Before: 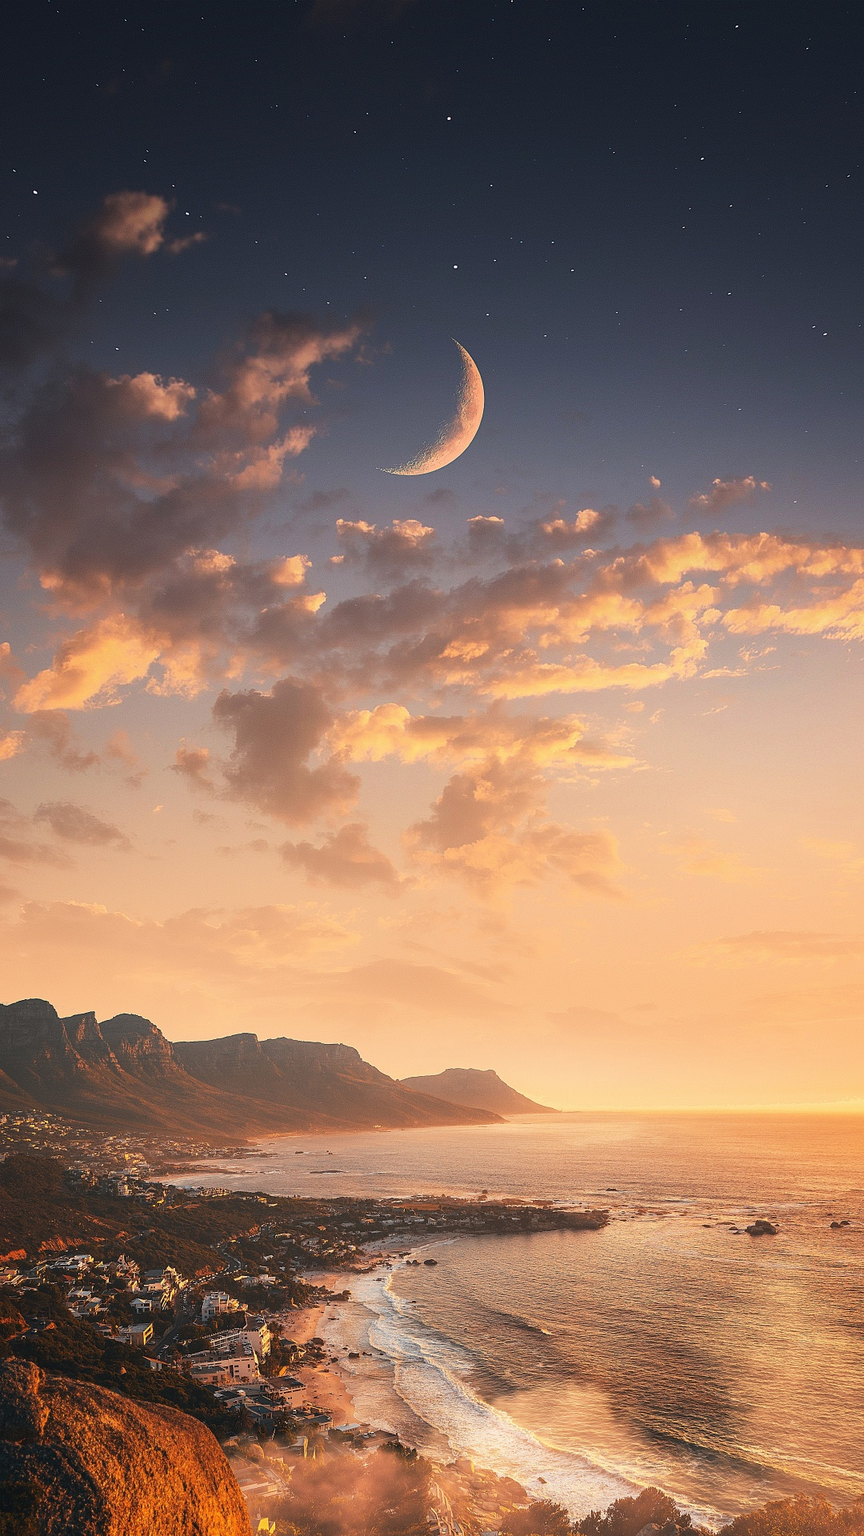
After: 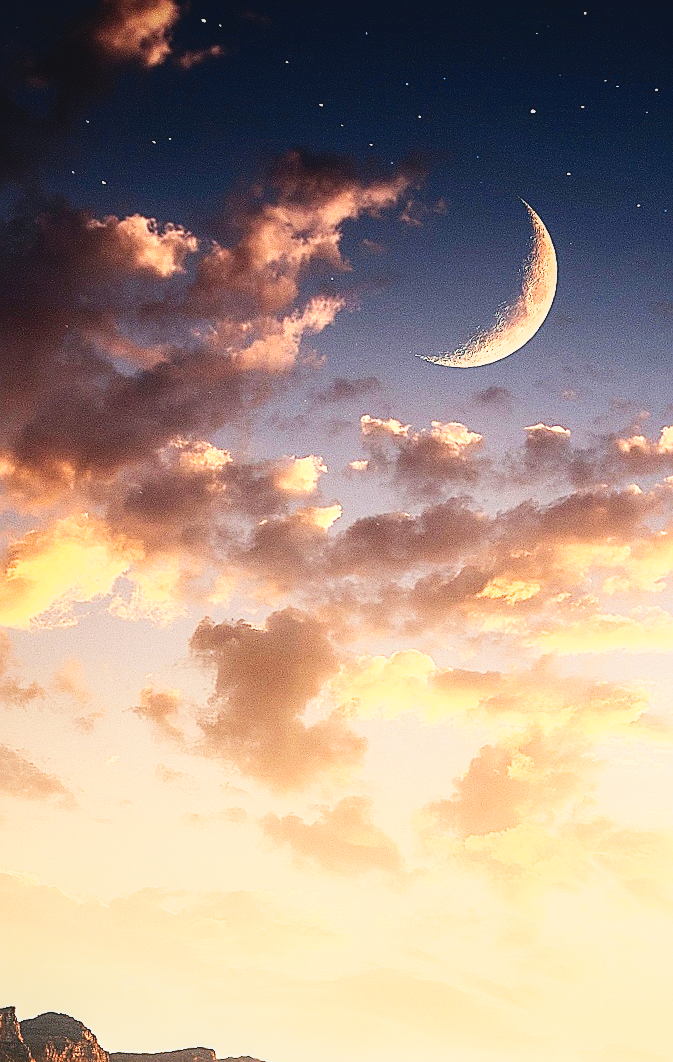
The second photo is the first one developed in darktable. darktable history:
base curve: curves: ch0 [(0, 0) (0.204, 0.334) (0.55, 0.733) (1, 1)], preserve colors none
local contrast: on, module defaults
sharpen: amount 0.594
crop and rotate: angle -4.19°, left 2.211%, top 6.925%, right 27.495%, bottom 30.712%
color balance rgb: perceptual saturation grading › global saturation 8.497%, global vibrance 9.618%
tone curve: curves: ch0 [(0, 0.049) (0.113, 0.084) (0.285, 0.301) (0.673, 0.796) (0.845, 0.932) (0.994, 0.971)]; ch1 [(0, 0) (0.456, 0.424) (0.498, 0.5) (0.57, 0.557) (0.631, 0.635) (1, 1)]; ch2 [(0, 0) (0.395, 0.398) (0.44, 0.456) (0.502, 0.507) (0.55, 0.559) (0.67, 0.702) (1, 1)], preserve colors none
contrast brightness saturation: contrast 0.192, brightness -0.224, saturation 0.108
